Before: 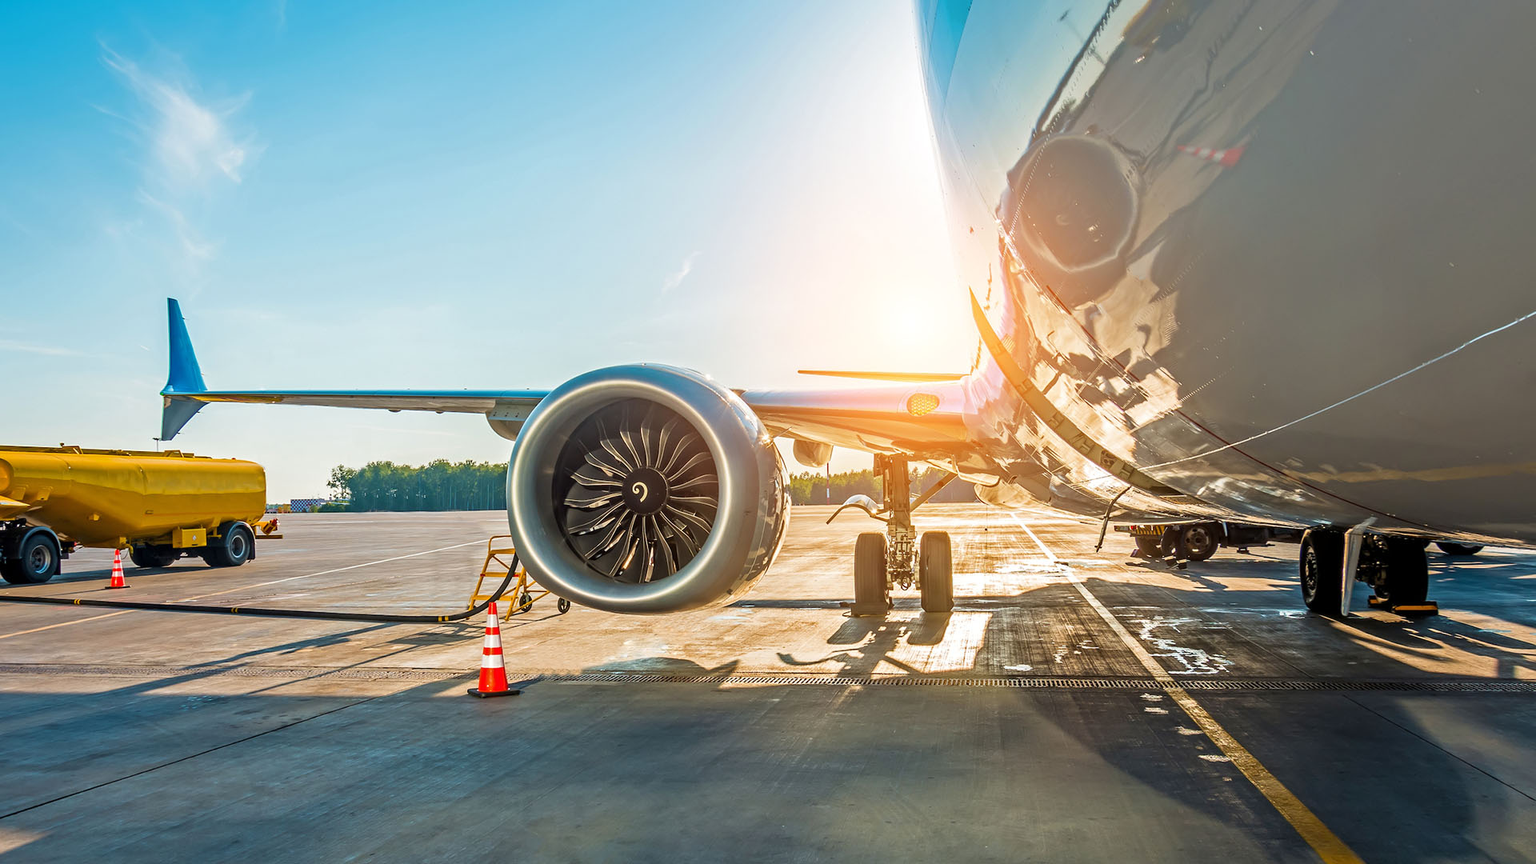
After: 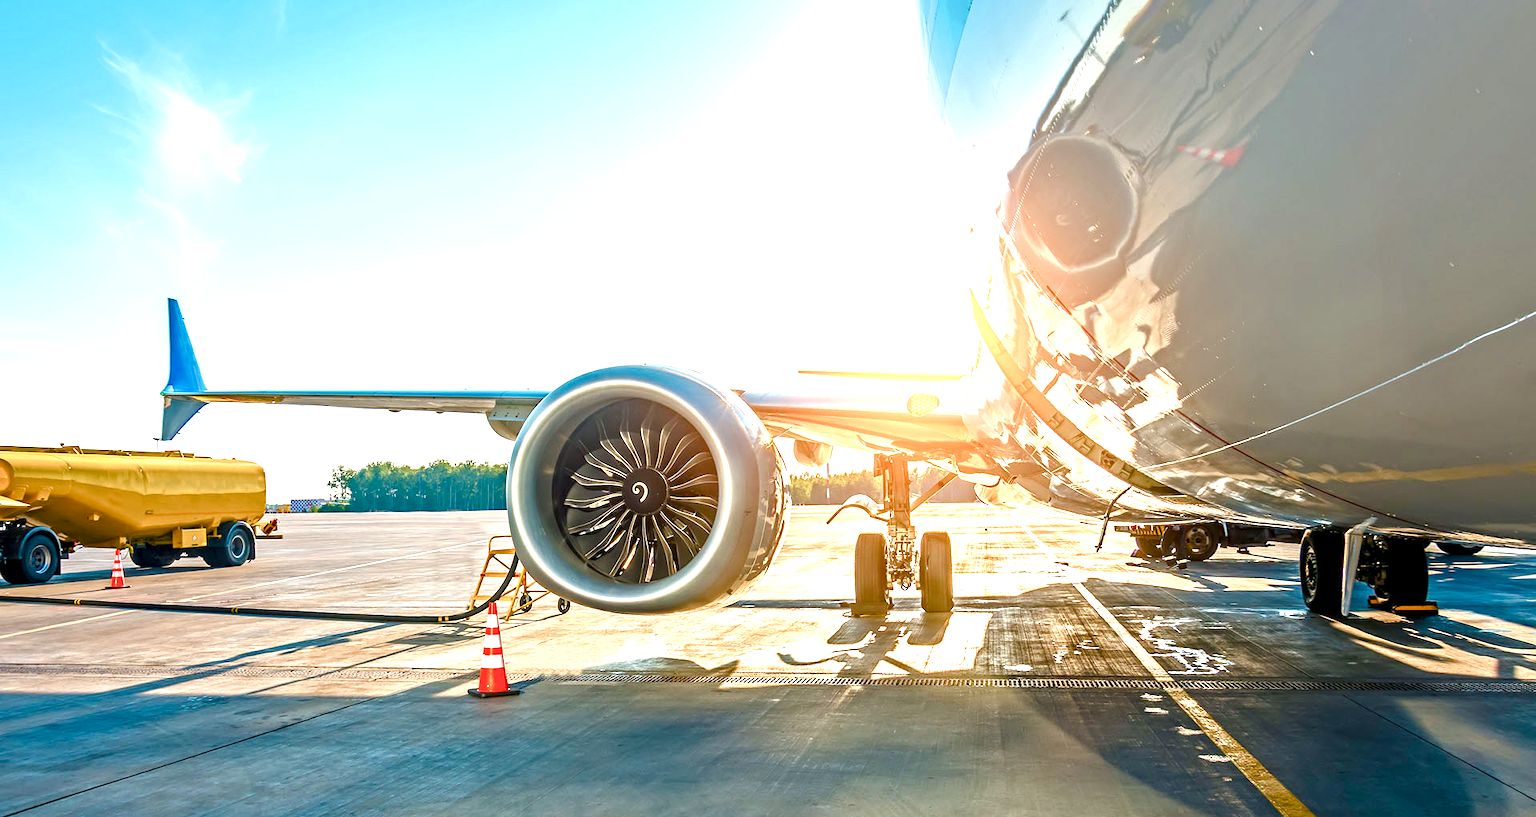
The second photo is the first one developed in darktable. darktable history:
color balance rgb: shadows lift › luminance -8.041%, shadows lift › chroma 2.306%, shadows lift › hue 199.39°, perceptual saturation grading › global saturation 24.742%, perceptual saturation grading › highlights -50.827%, perceptual saturation grading › mid-tones 19.736%, perceptual saturation grading › shadows 62.178%
crop and rotate: top 0%, bottom 5.288%
exposure: black level correction 0, exposure 0.873 EV, compensate highlight preservation false
local contrast: highlights 102%, shadows 98%, detail 119%, midtone range 0.2
